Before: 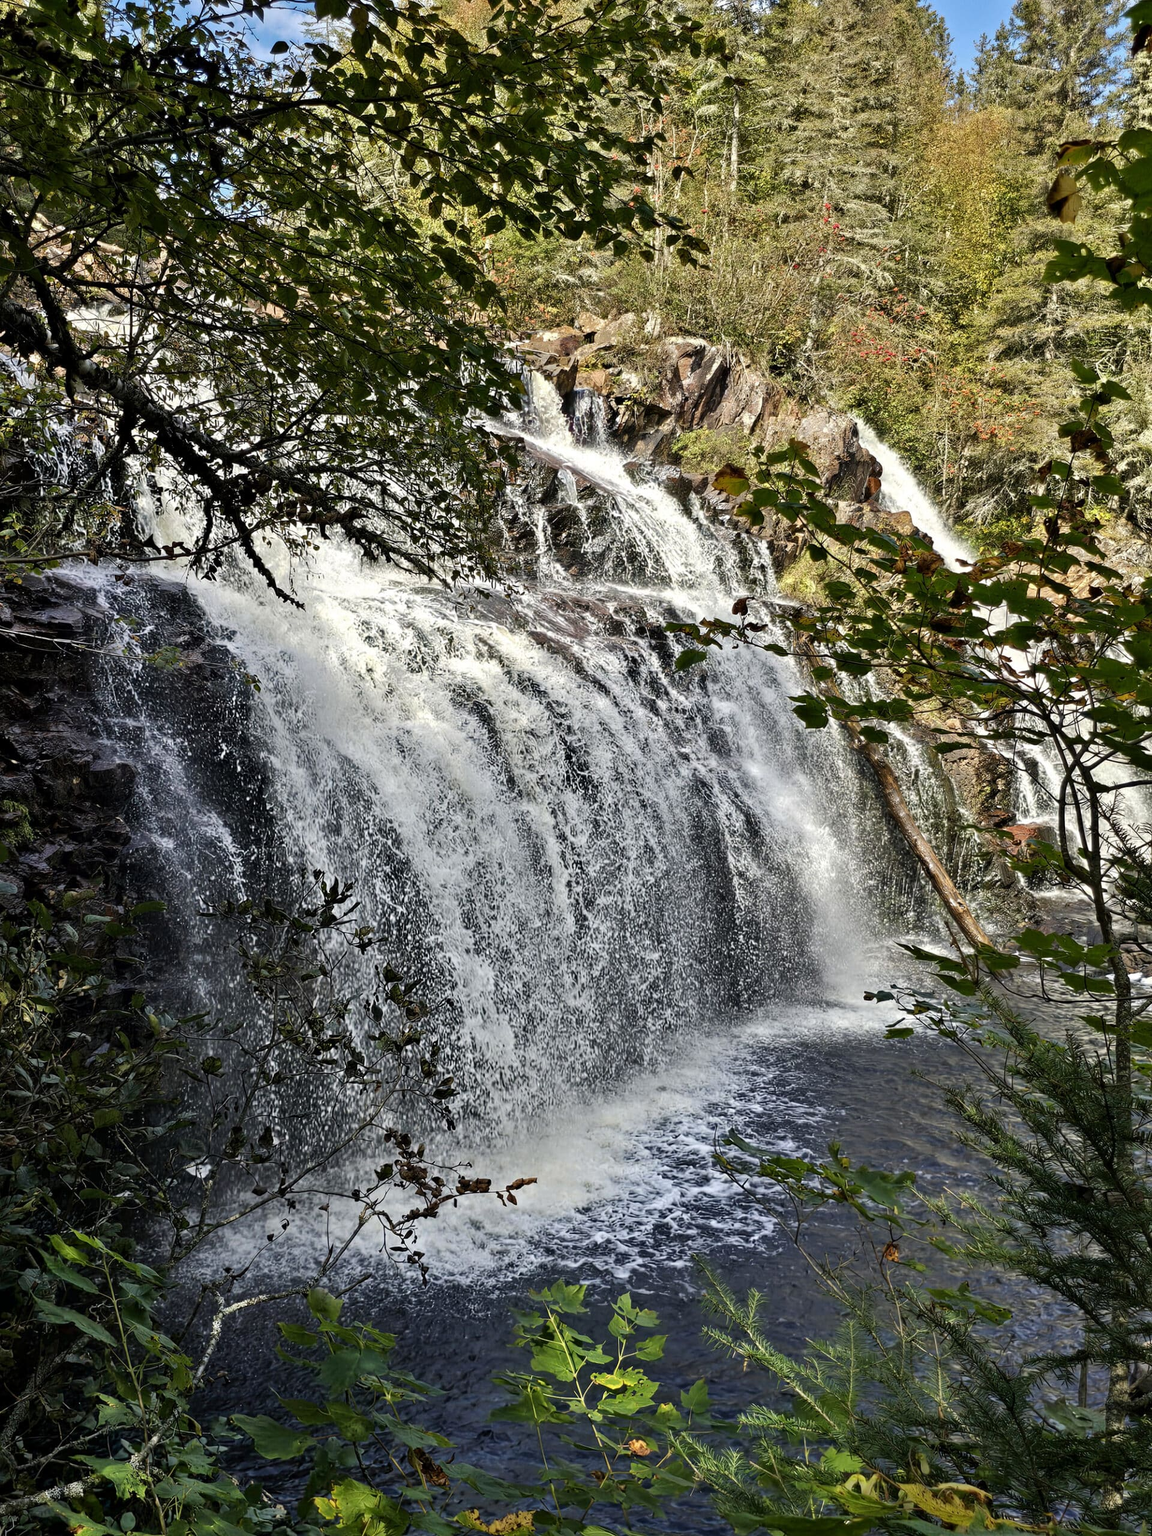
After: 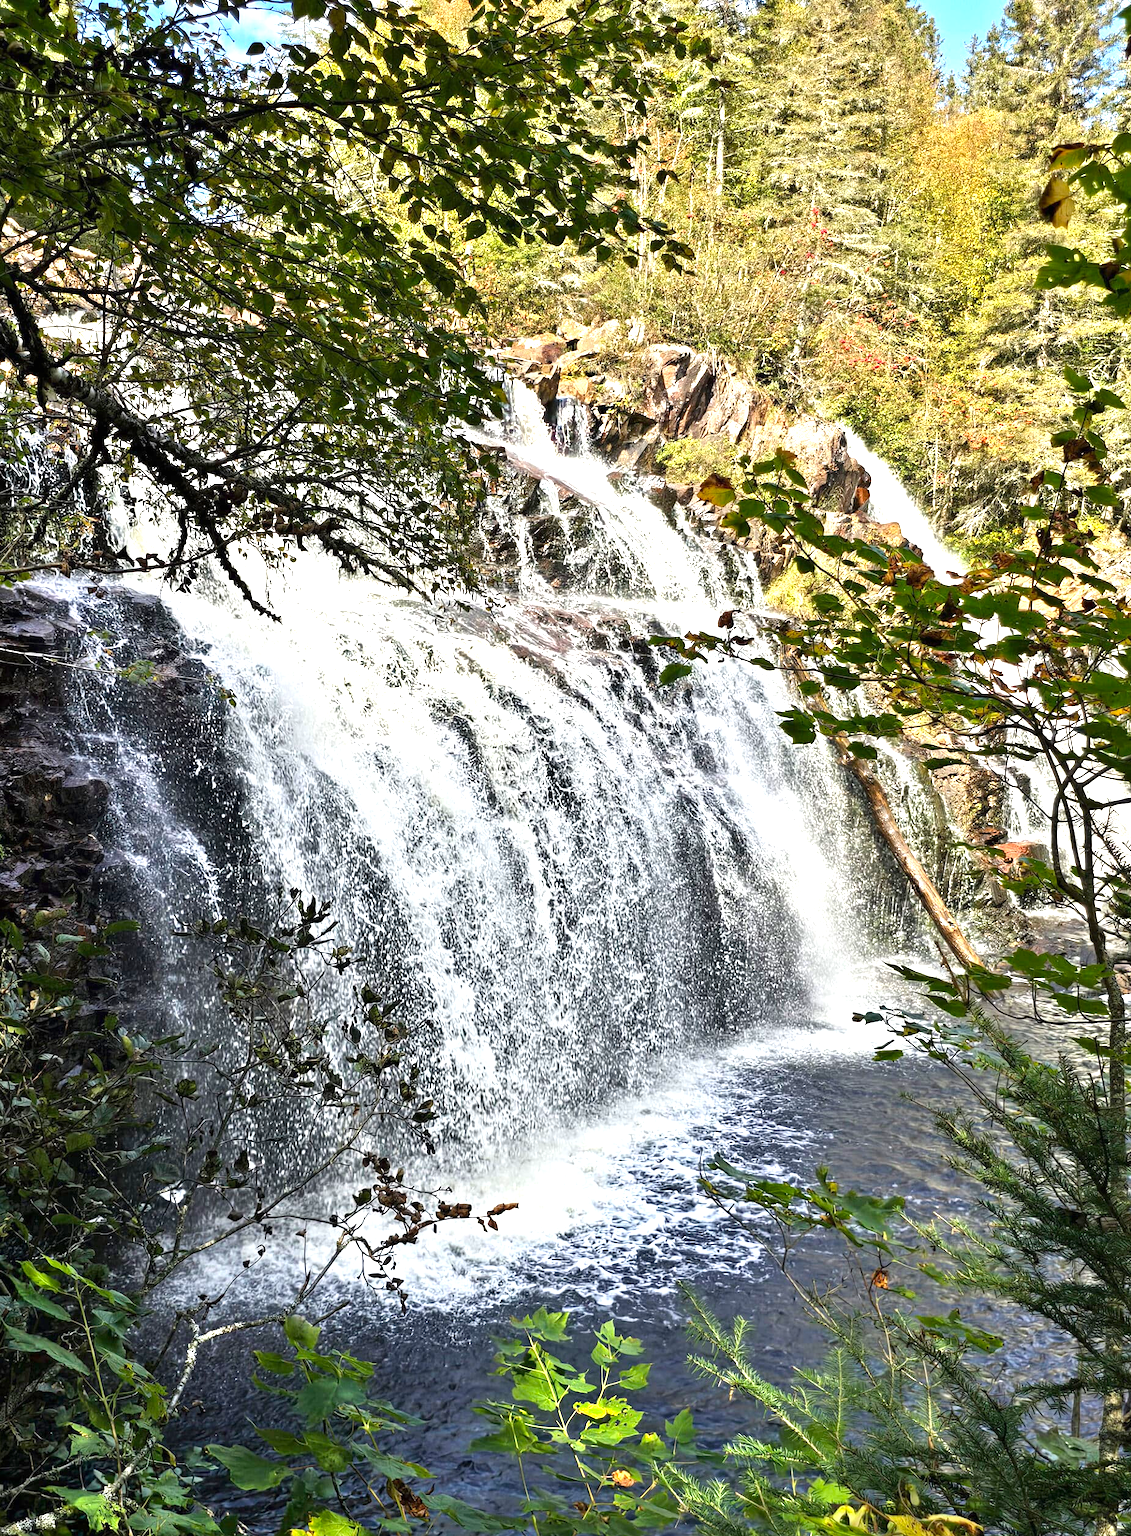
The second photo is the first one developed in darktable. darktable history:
exposure: black level correction 0, exposure 1.199 EV, compensate highlight preservation false
crop and rotate: left 2.575%, right 1.213%, bottom 2.045%
